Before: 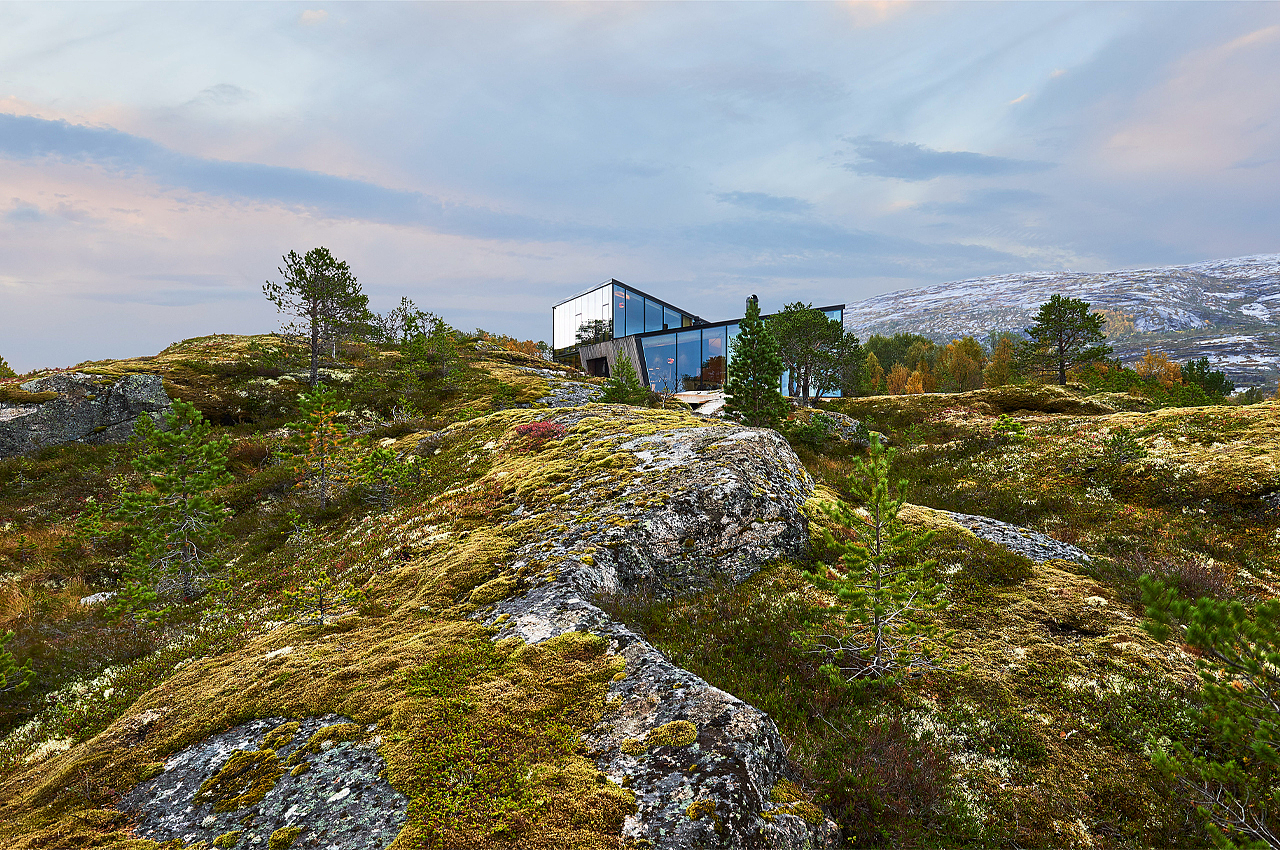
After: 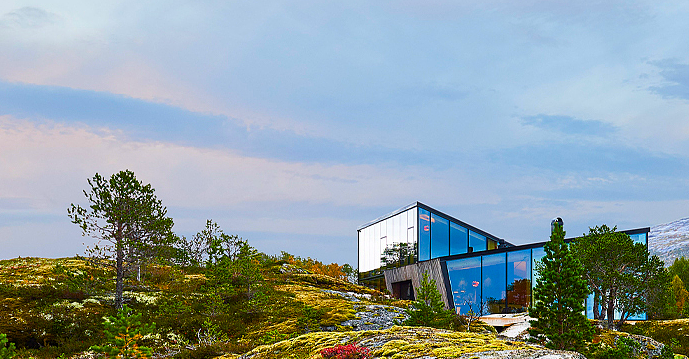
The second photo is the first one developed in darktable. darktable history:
color balance rgb: perceptual saturation grading › global saturation 20%, perceptual saturation grading › highlights -25%, perceptual saturation grading › shadows 50.52%, global vibrance 40.24%
crop: left 15.306%, top 9.065%, right 30.789%, bottom 48.638%
